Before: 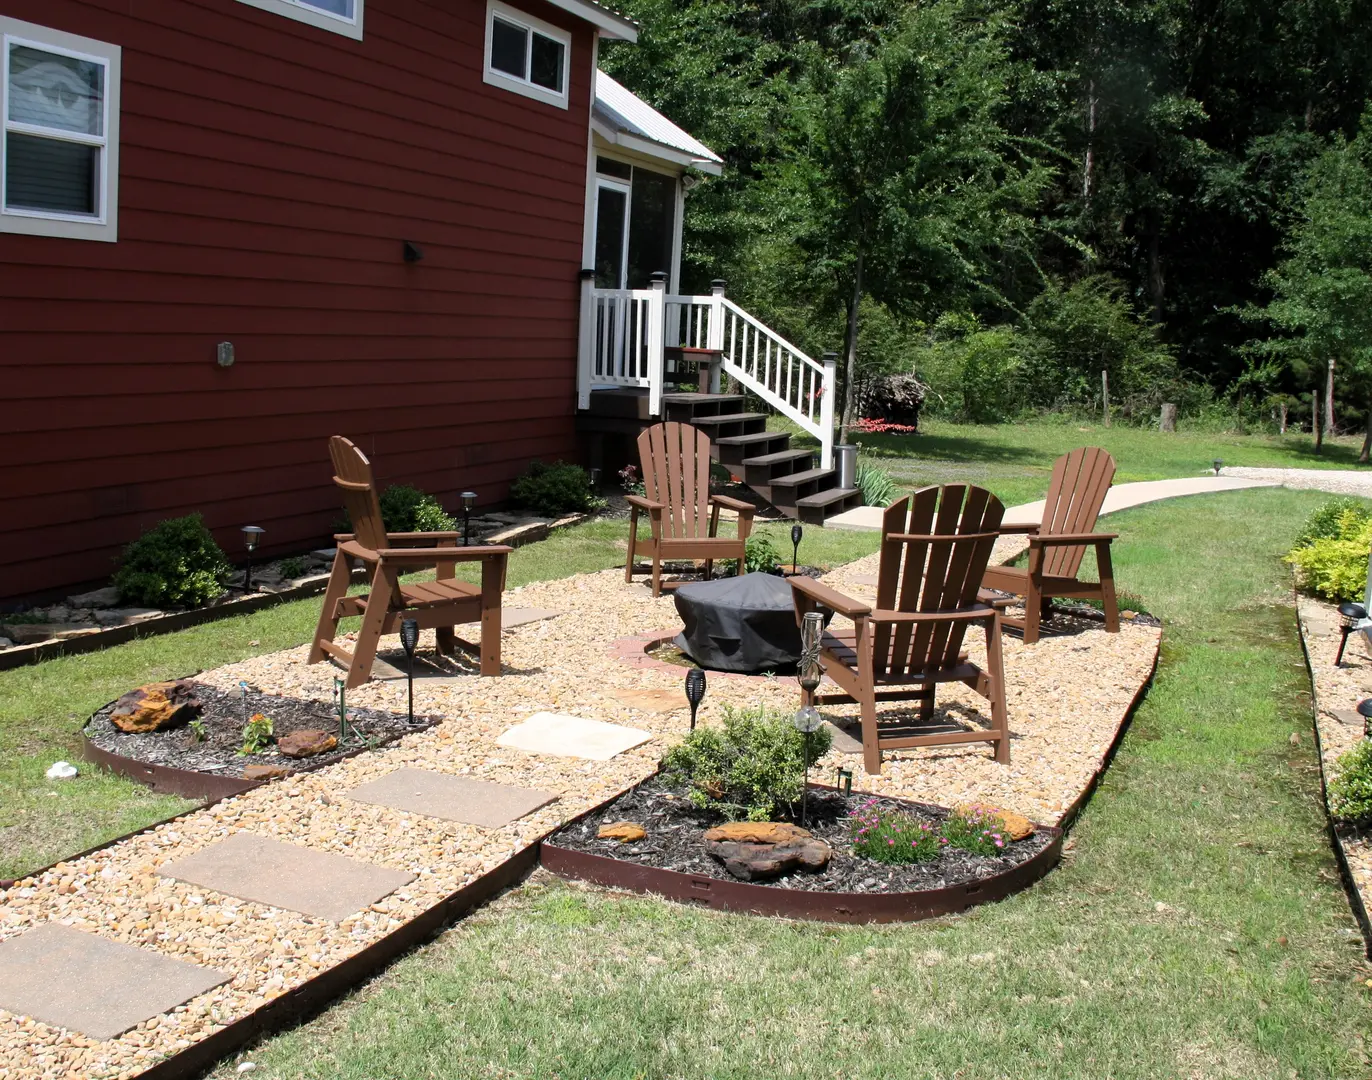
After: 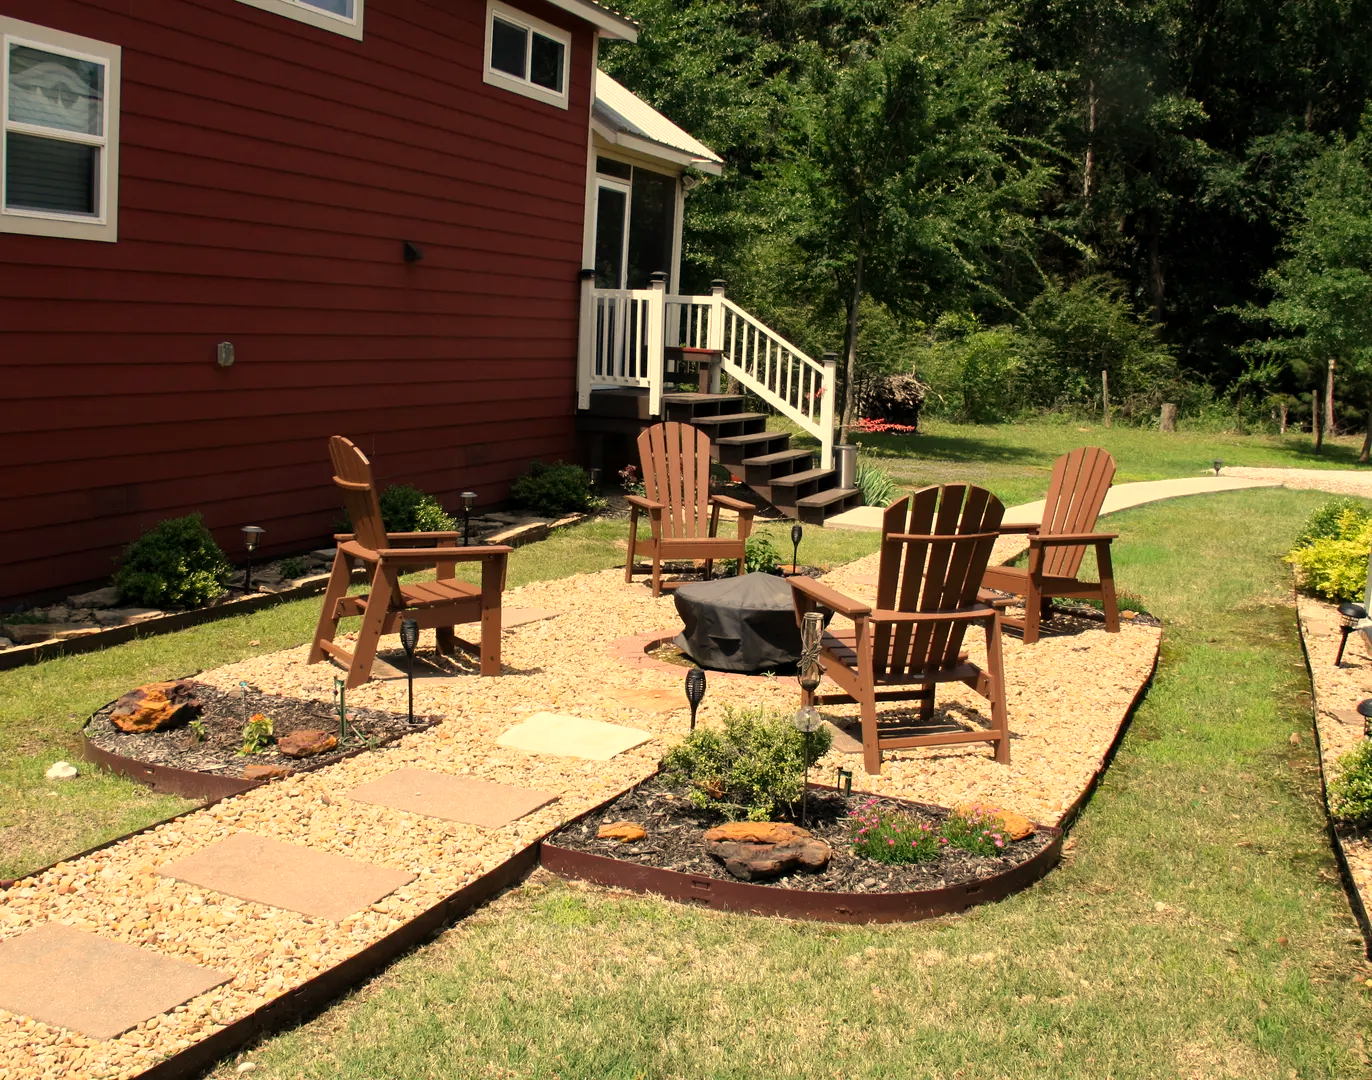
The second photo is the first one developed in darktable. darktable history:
contrast brightness saturation: contrast 0.04, saturation 0.07
exposure: compensate highlight preservation false
white balance: red 1.138, green 0.996, blue 0.812
